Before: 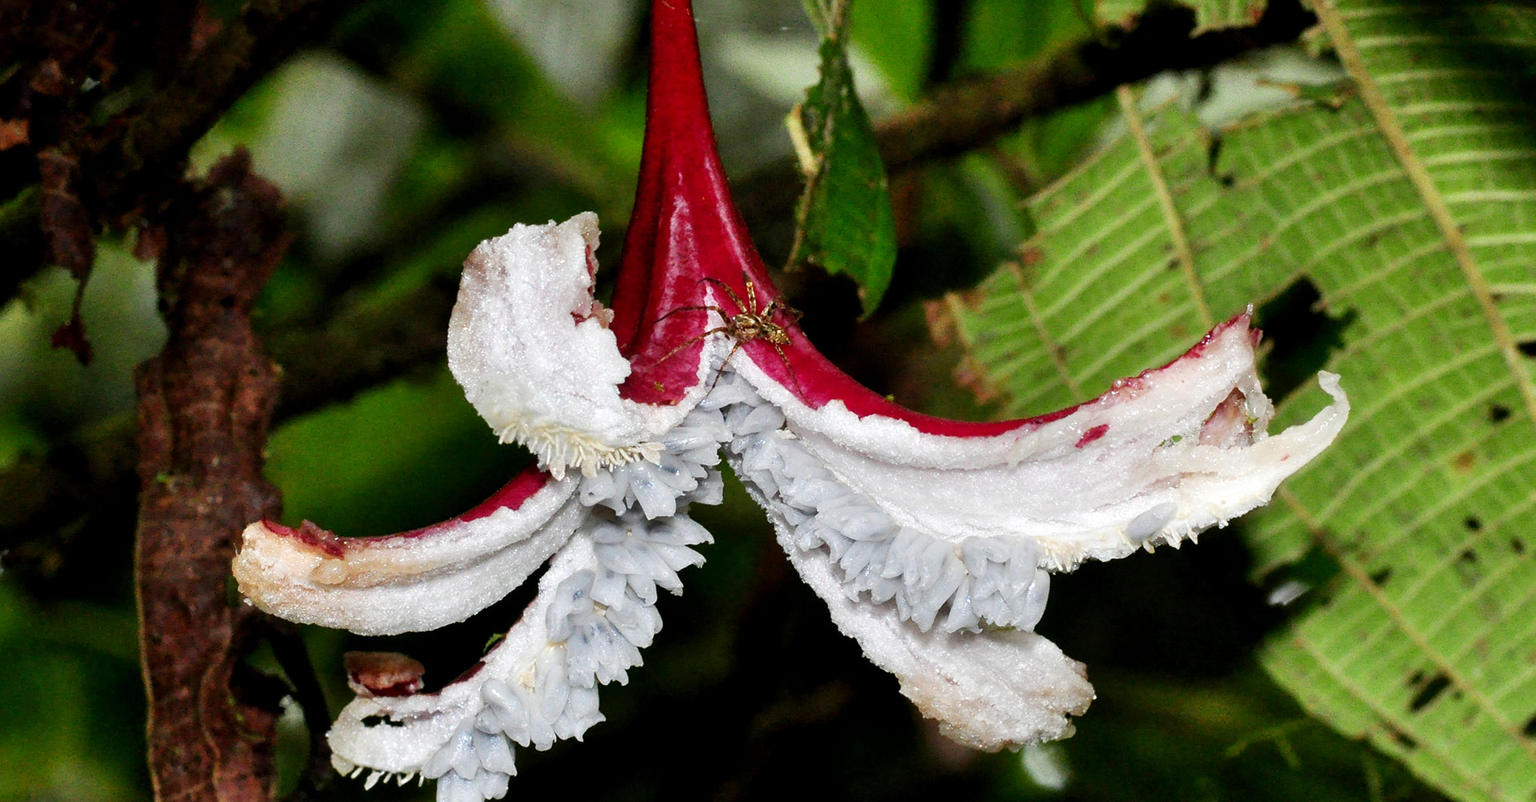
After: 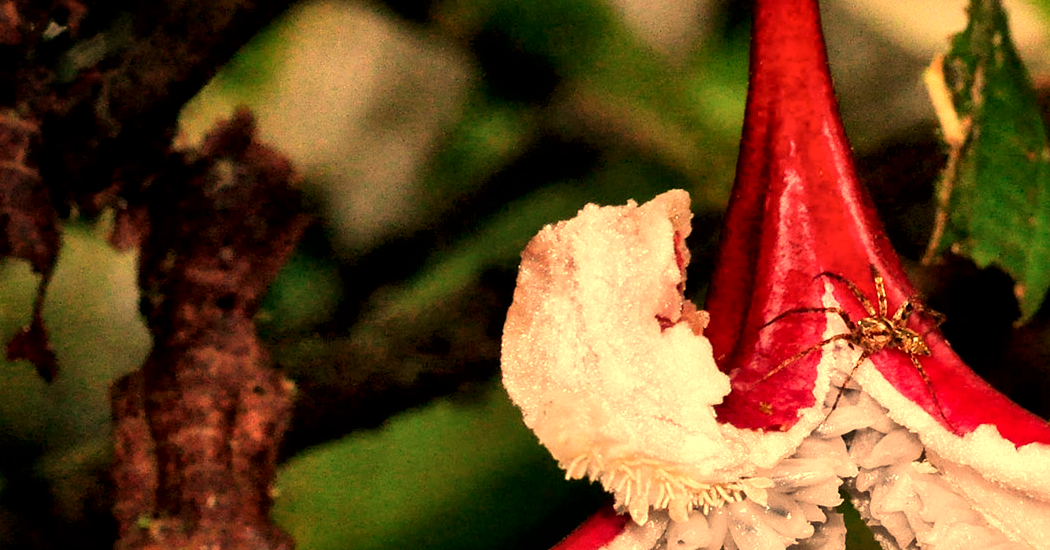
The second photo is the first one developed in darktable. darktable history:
white balance: red 1.467, blue 0.684
local contrast: mode bilateral grid, contrast 25, coarseness 60, detail 151%, midtone range 0.2
crop and rotate: left 3.047%, top 7.509%, right 42.236%, bottom 37.598%
